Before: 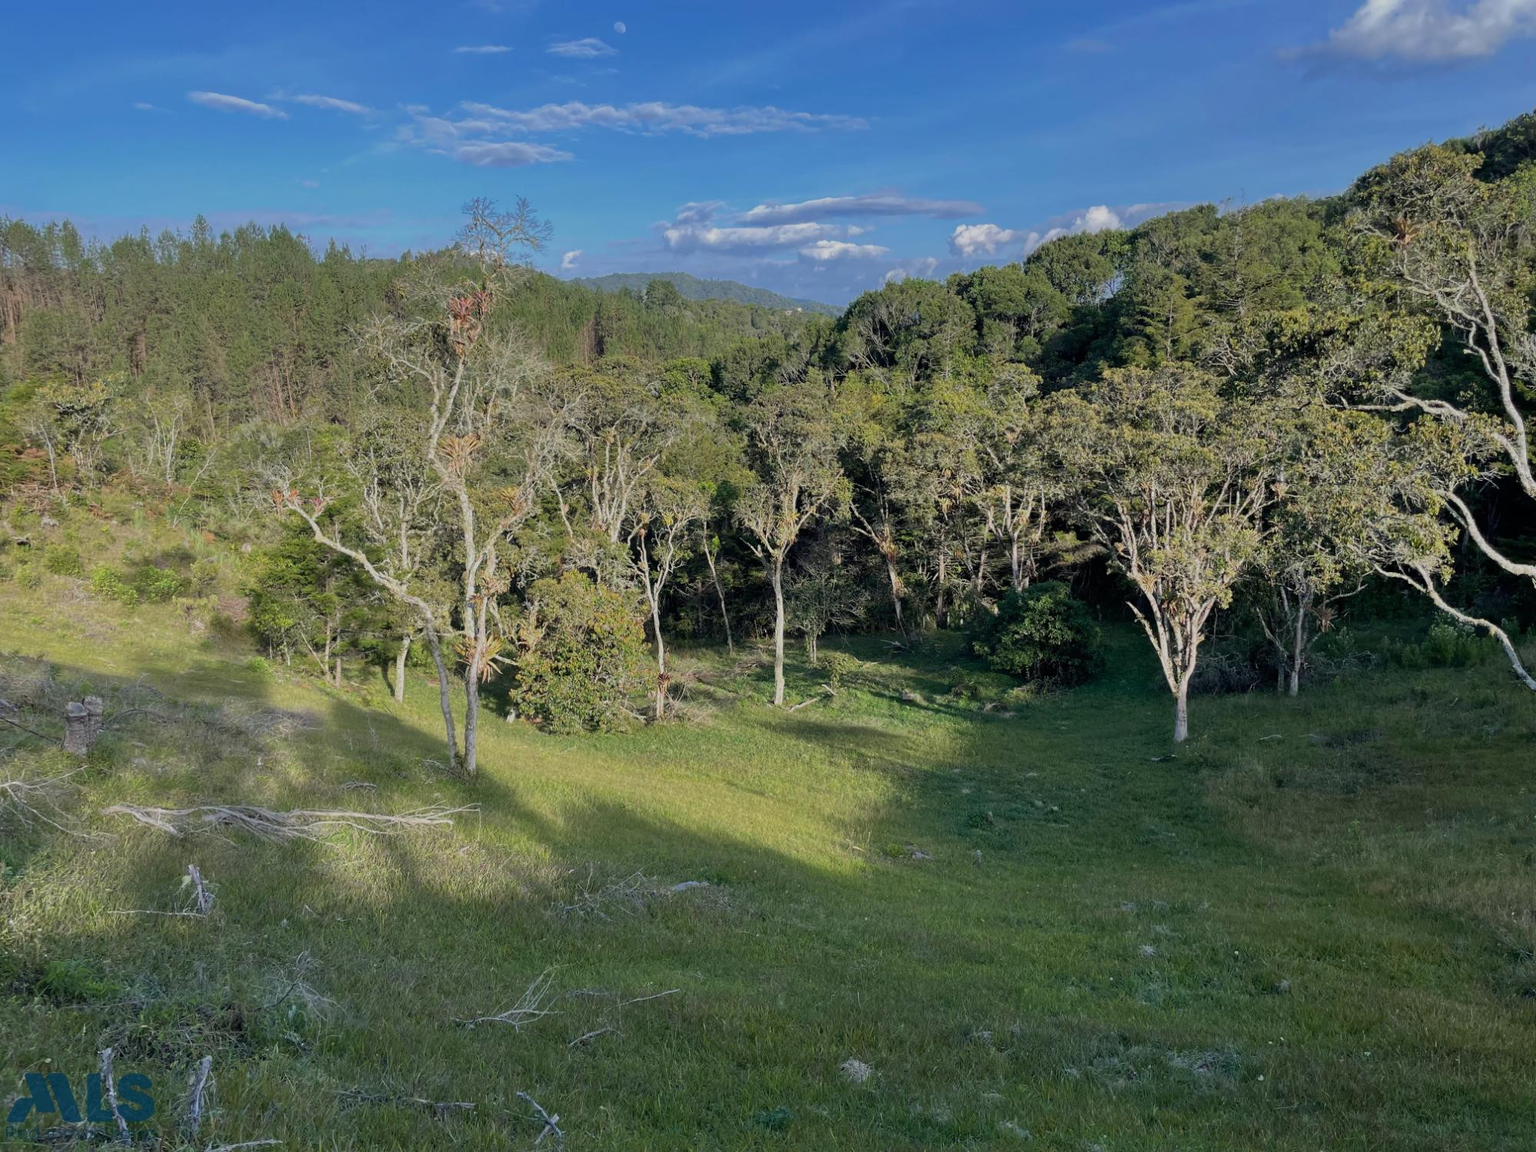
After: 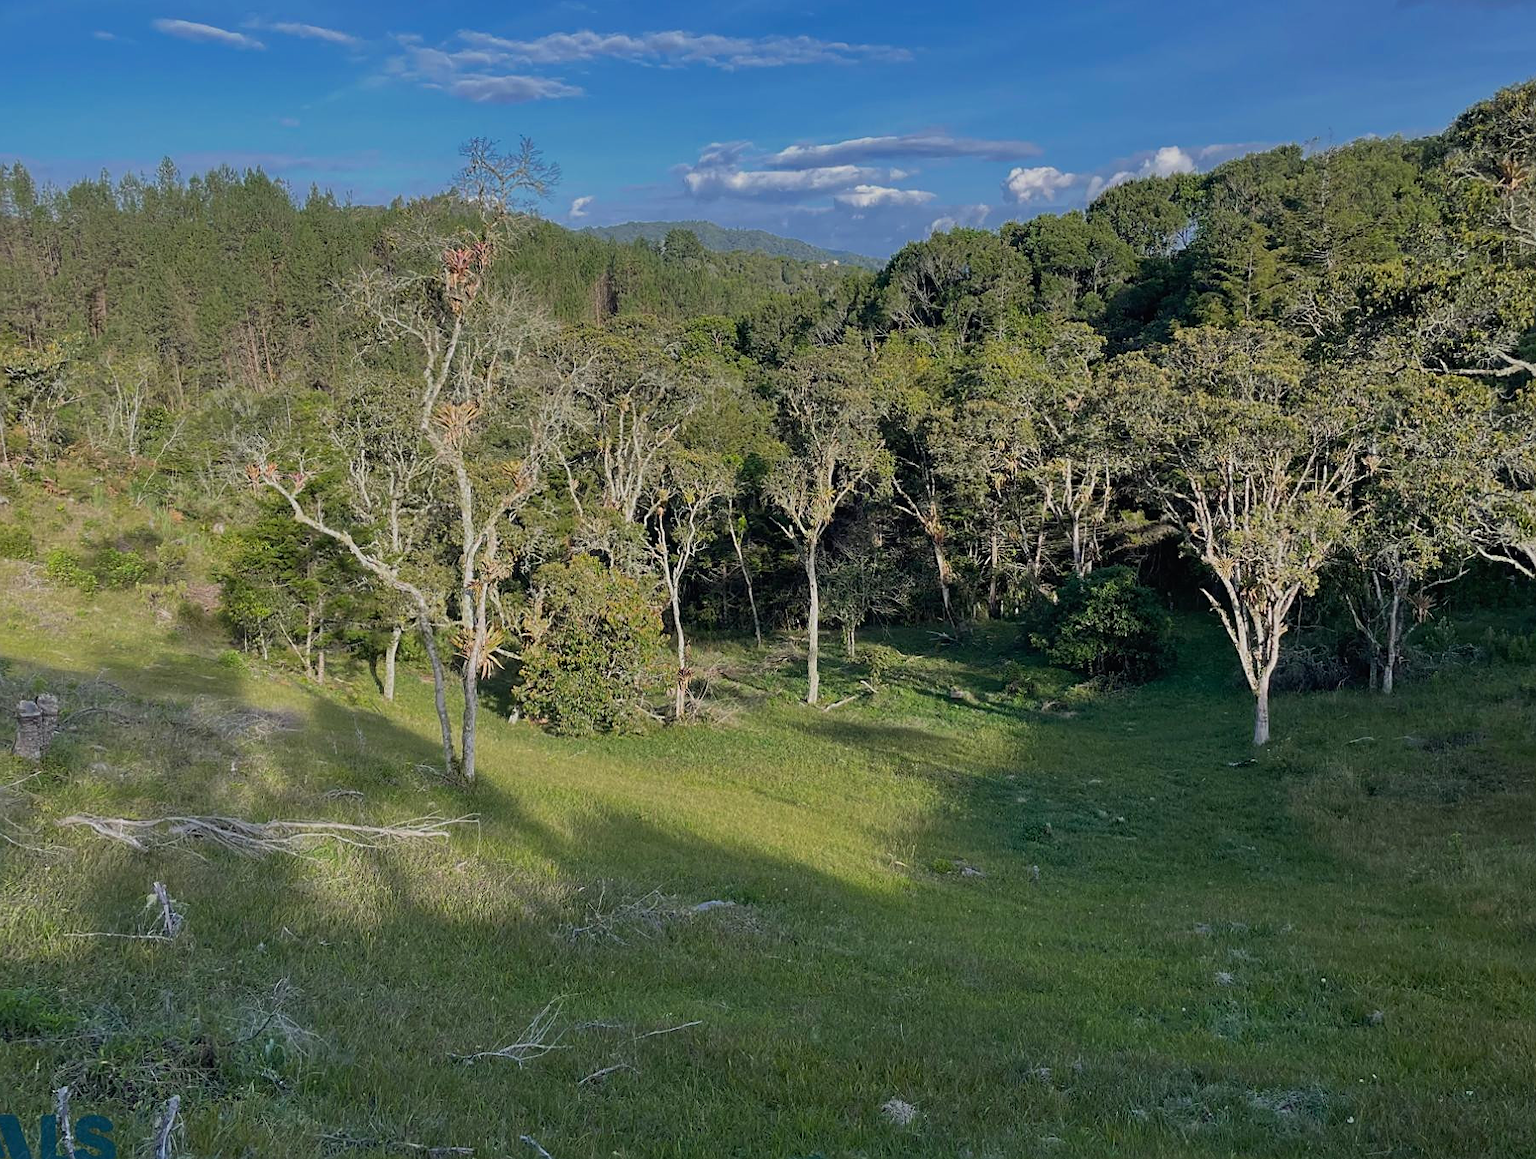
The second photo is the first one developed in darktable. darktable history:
crop: left 3.35%, top 6.472%, right 6.387%, bottom 3.204%
contrast brightness saturation: contrast -0.019, brightness -0.008, saturation 0.031
color zones: curves: ch0 [(0, 0.465) (0.092, 0.596) (0.289, 0.464) (0.429, 0.453) (0.571, 0.464) (0.714, 0.455) (0.857, 0.462) (1, 0.465)]
sharpen: on, module defaults
